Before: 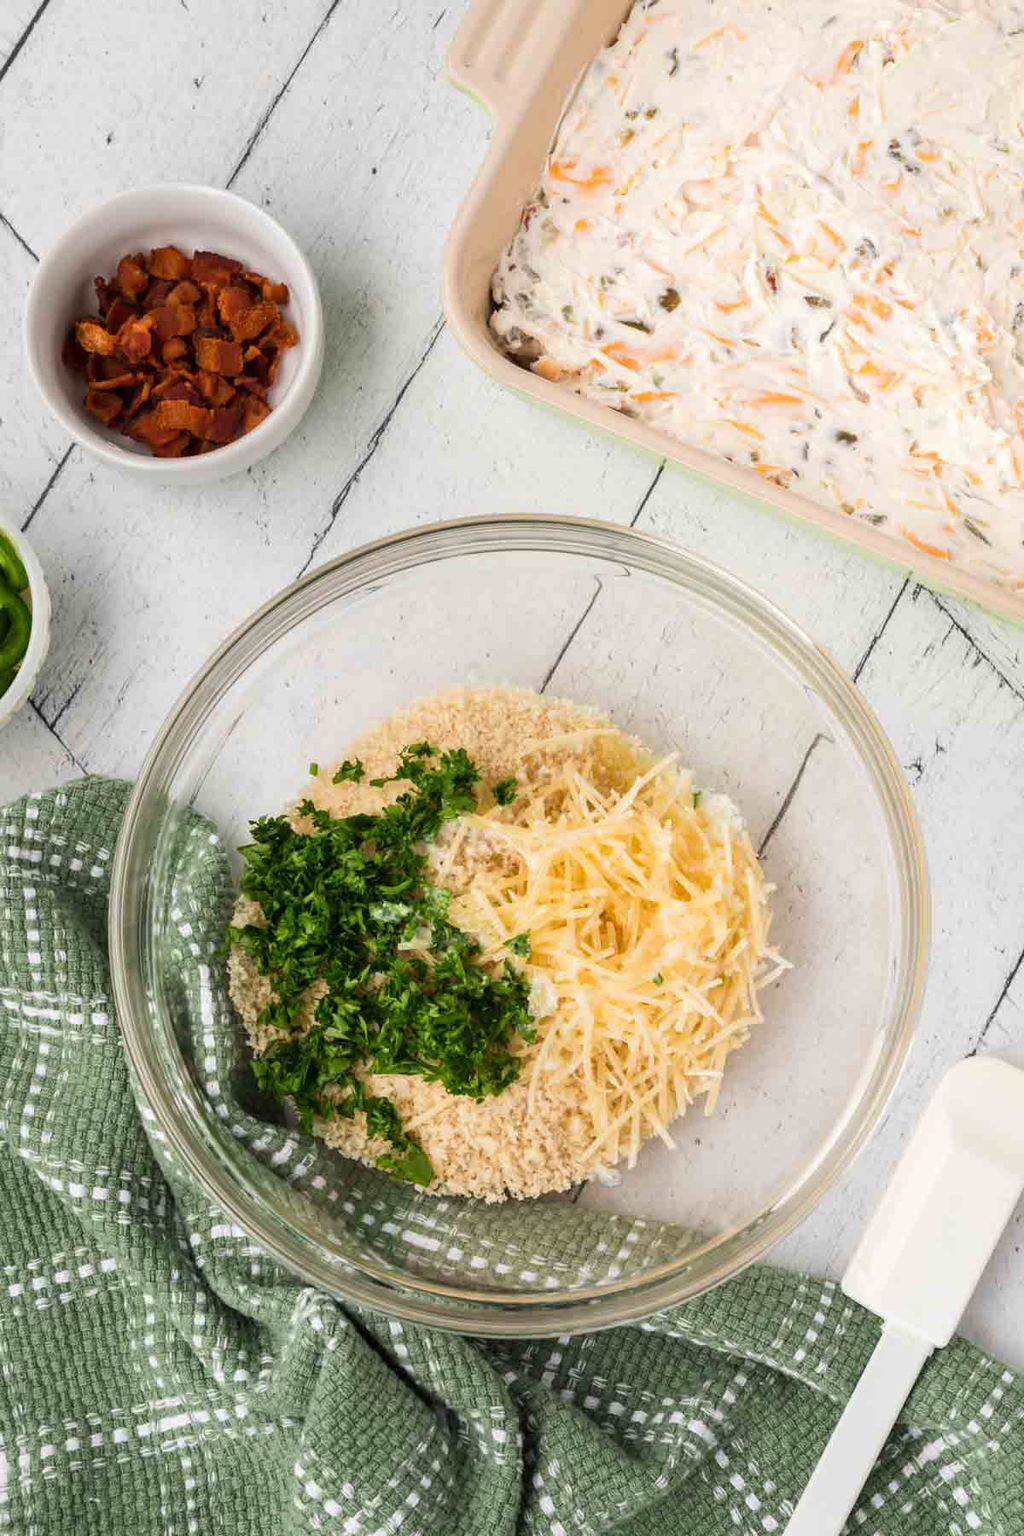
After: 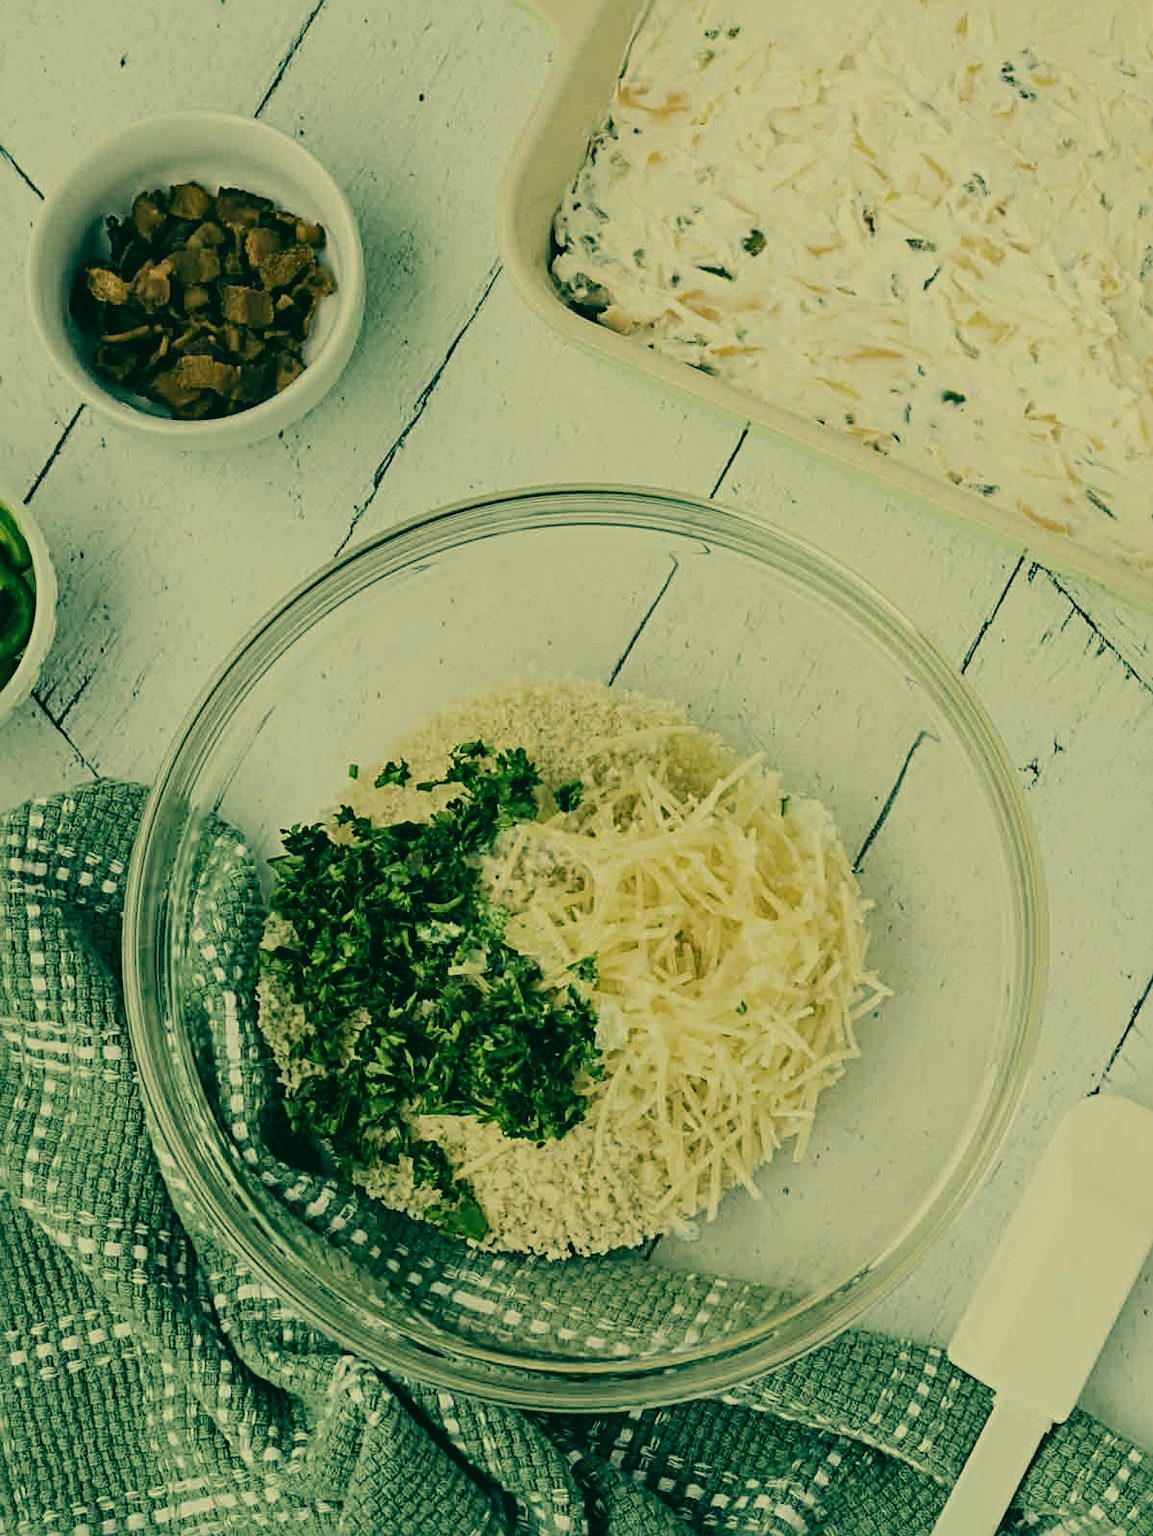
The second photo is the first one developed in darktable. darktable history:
contrast brightness saturation: contrast 0.104, saturation -0.355
crop and rotate: top 5.515%, bottom 5.706%
filmic rgb: middle gray luminance 29.9%, black relative exposure -8.9 EV, white relative exposure 6.99 EV, target black luminance 0%, hardness 2.94, latitude 2.75%, contrast 0.963, highlights saturation mix 3.74%, shadows ↔ highlights balance 12.73%, add noise in highlights 0, color science v3 (2019), use custom middle-gray values true, contrast in highlights soft
sharpen: radius 4.865
exposure: exposure 0.295 EV, compensate exposure bias true, compensate highlight preservation false
color correction: highlights a* 2.15, highlights b* 34.38, shadows a* -36.75, shadows b* -5.97
